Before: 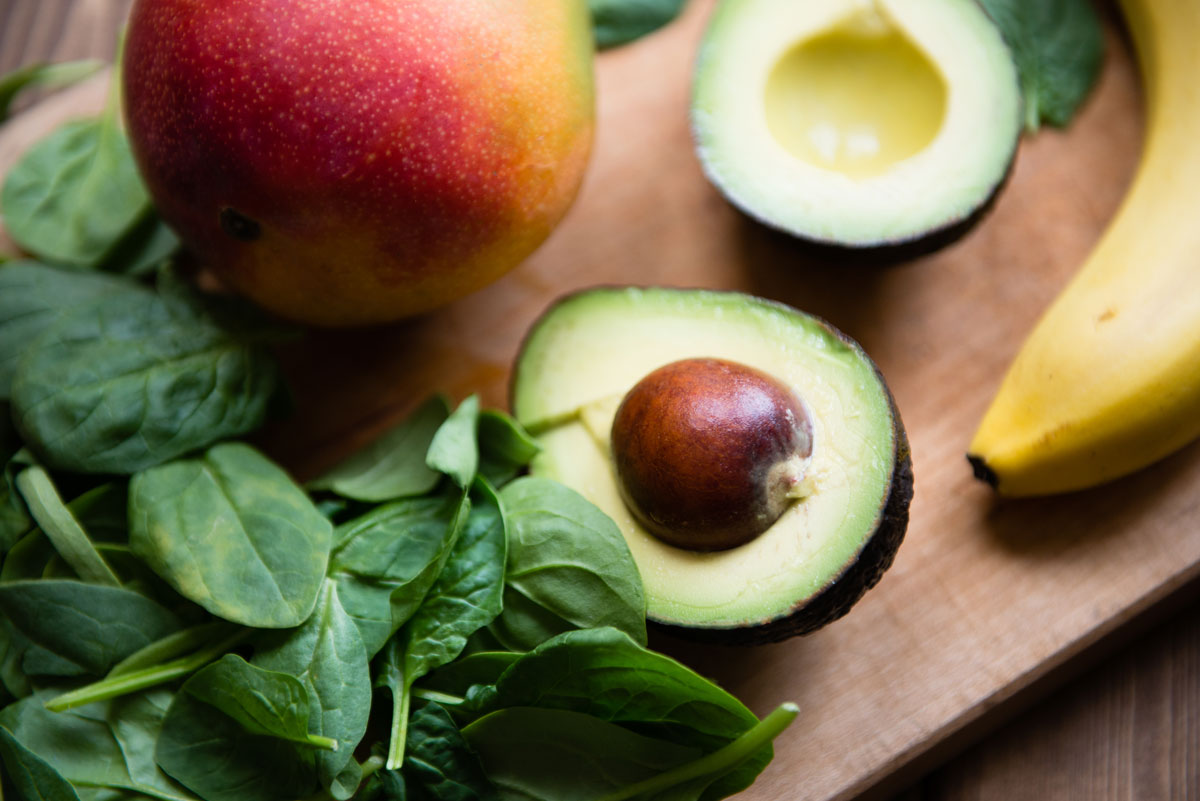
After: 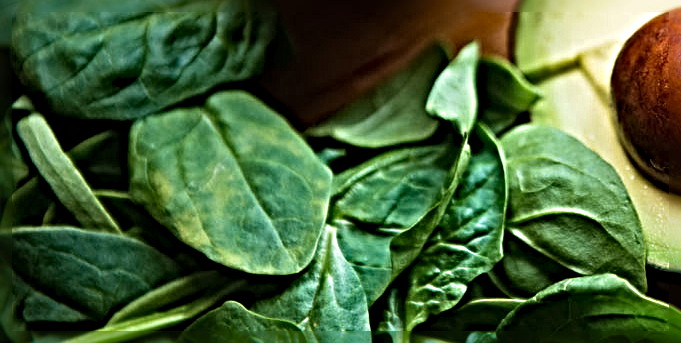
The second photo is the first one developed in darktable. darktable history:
velvia: on, module defaults
haze removal: compatibility mode true, adaptive false
crop: top 44.085%, right 43.19%, bottom 13.064%
sharpen: radius 6.279, amount 1.803, threshold 0.079
tone equalizer: mask exposure compensation -0.512 EV
